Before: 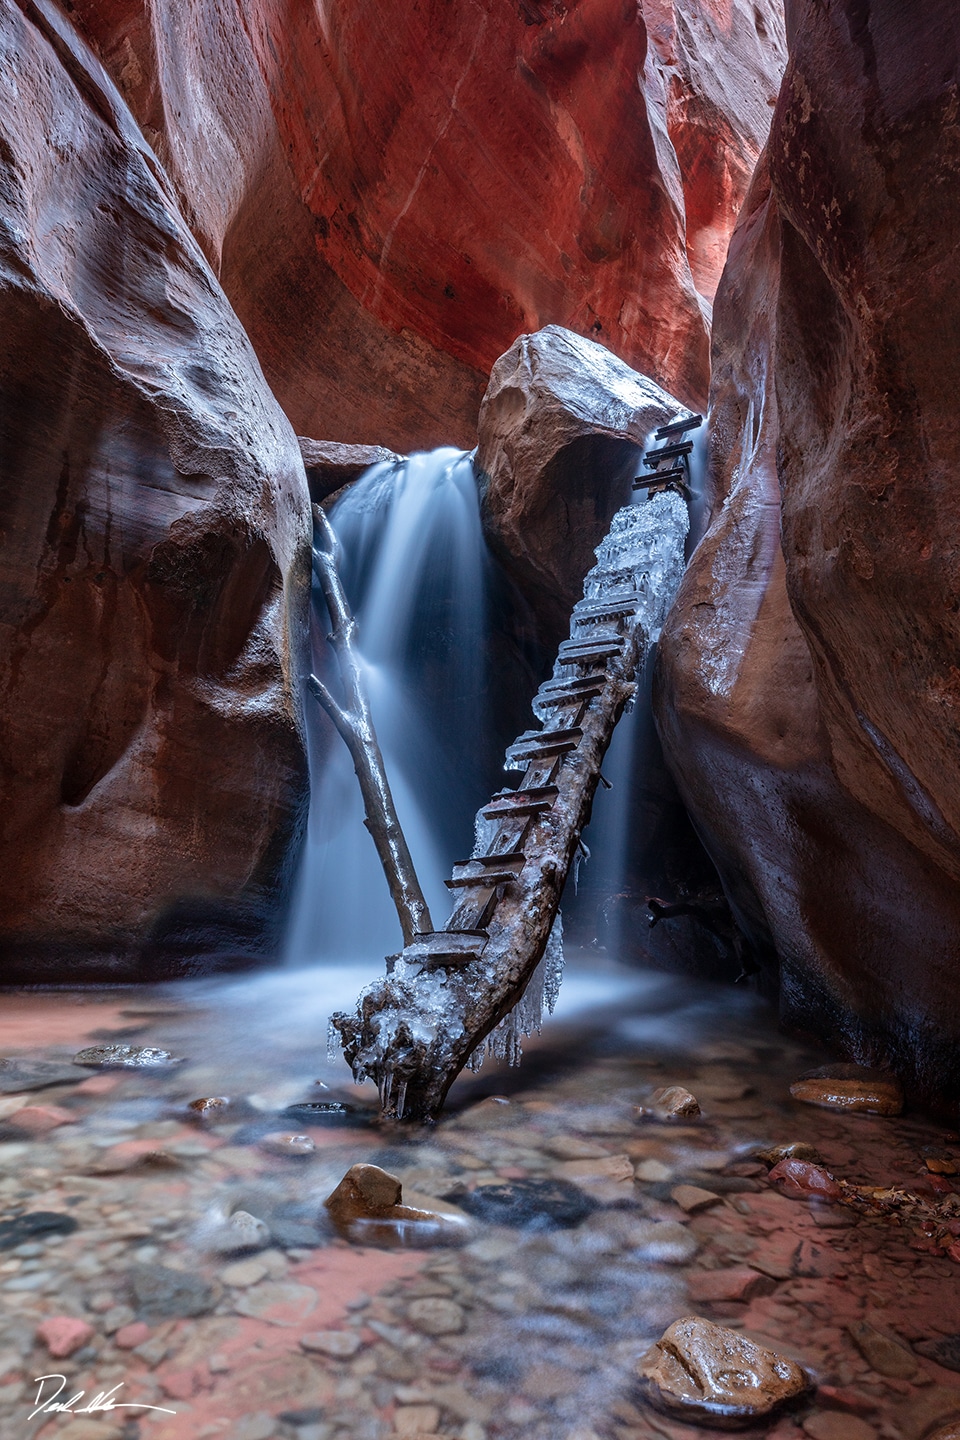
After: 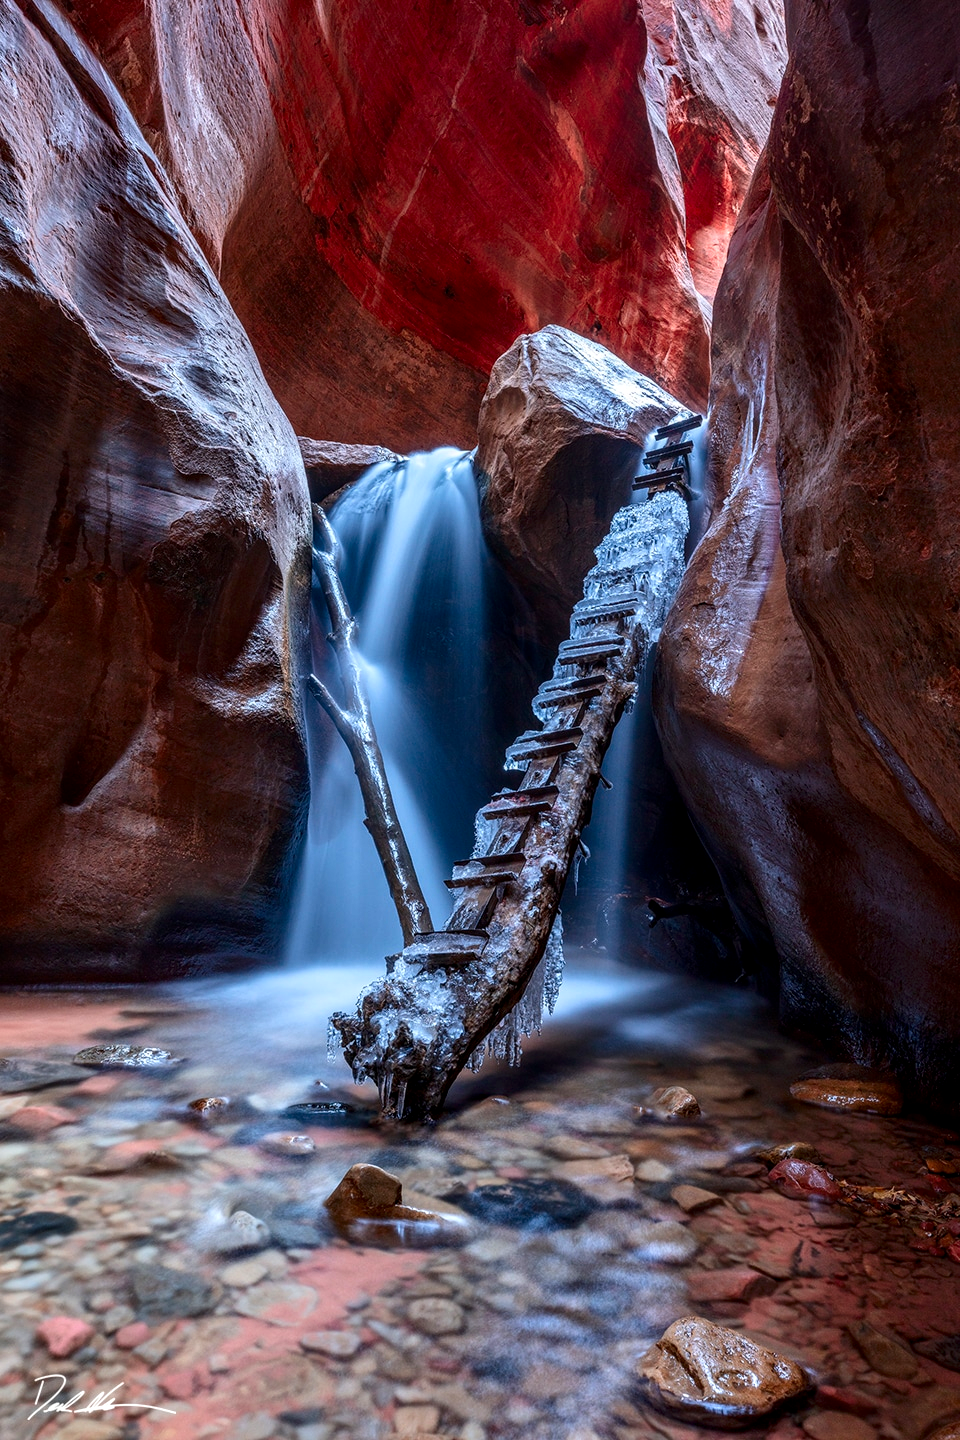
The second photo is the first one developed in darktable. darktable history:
contrast brightness saturation: contrast 0.16, saturation 0.32
local contrast: on, module defaults
